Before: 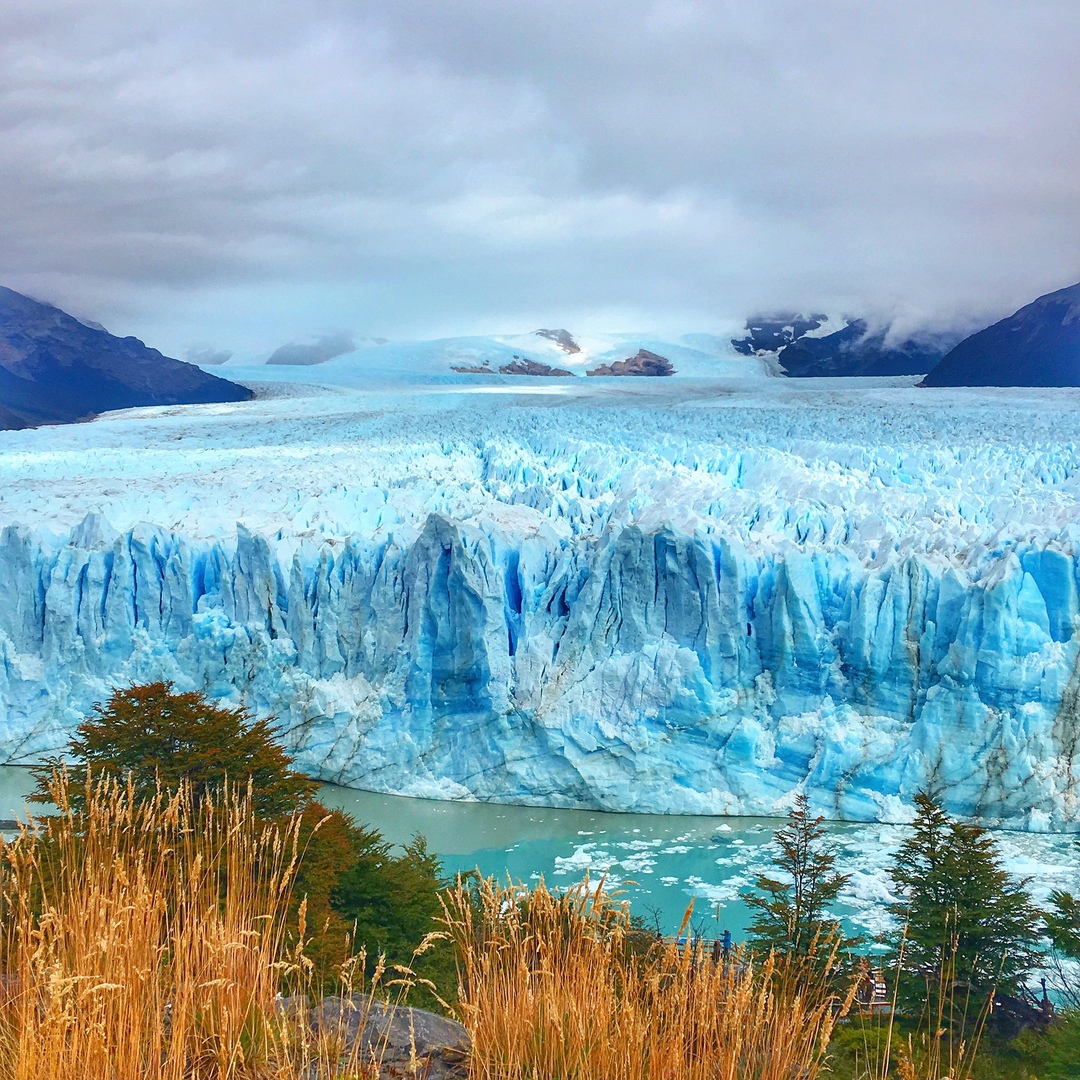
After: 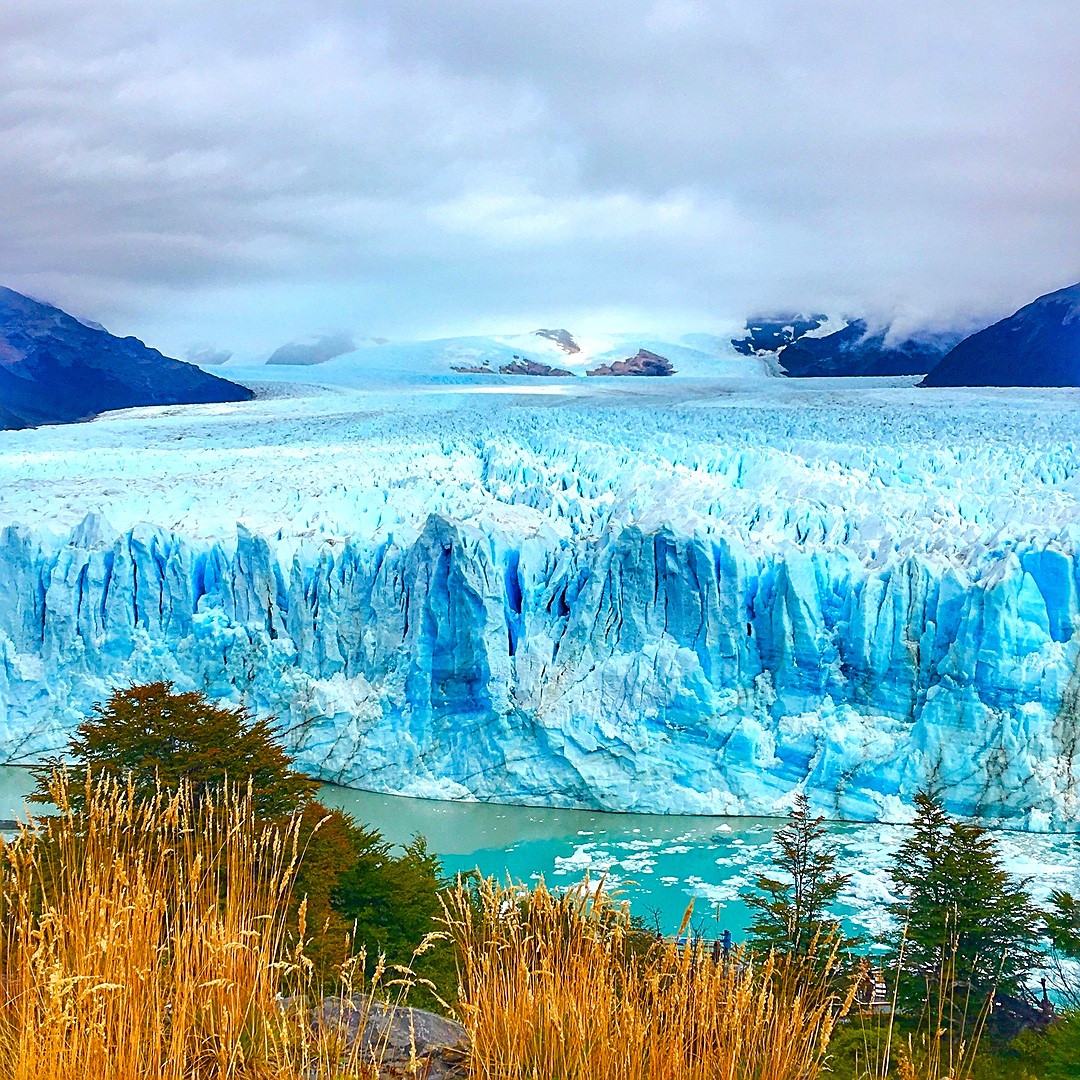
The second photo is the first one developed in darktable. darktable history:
sharpen: on, module defaults
contrast brightness saturation: saturation -0.057
color balance rgb: shadows lift › hue 87.89°, perceptual saturation grading › global saturation 40.416%, perceptual saturation grading › highlights -25.883%, perceptual saturation grading › mid-tones 35.535%, perceptual saturation grading › shadows 35.341%, perceptual brilliance grading › highlights 6.403%, perceptual brilliance grading › mid-tones 16.004%, perceptual brilliance grading › shadows -5.196%
